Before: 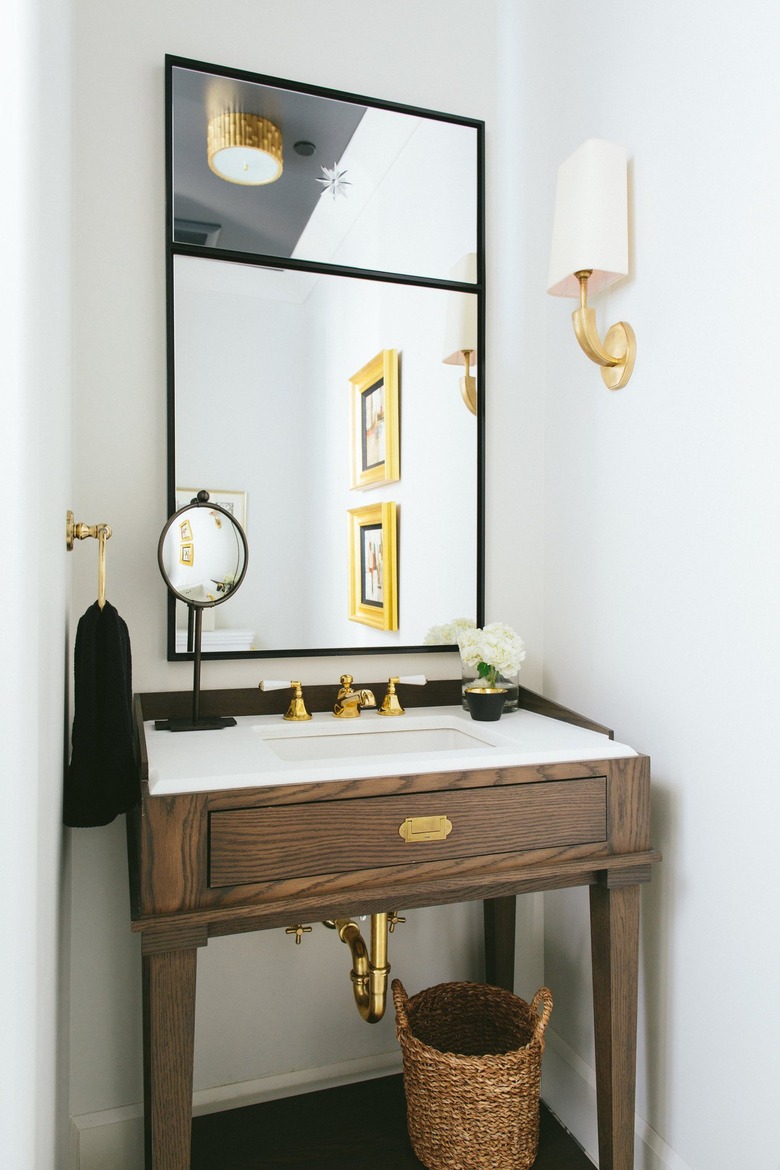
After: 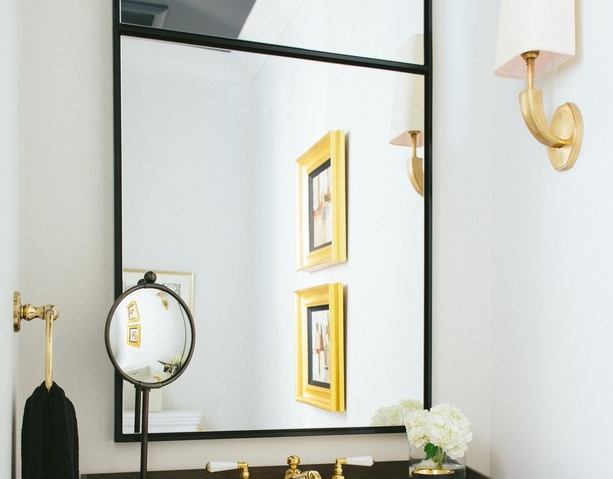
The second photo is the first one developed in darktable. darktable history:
crop: left 6.826%, top 18.738%, right 14.489%, bottom 40.307%
